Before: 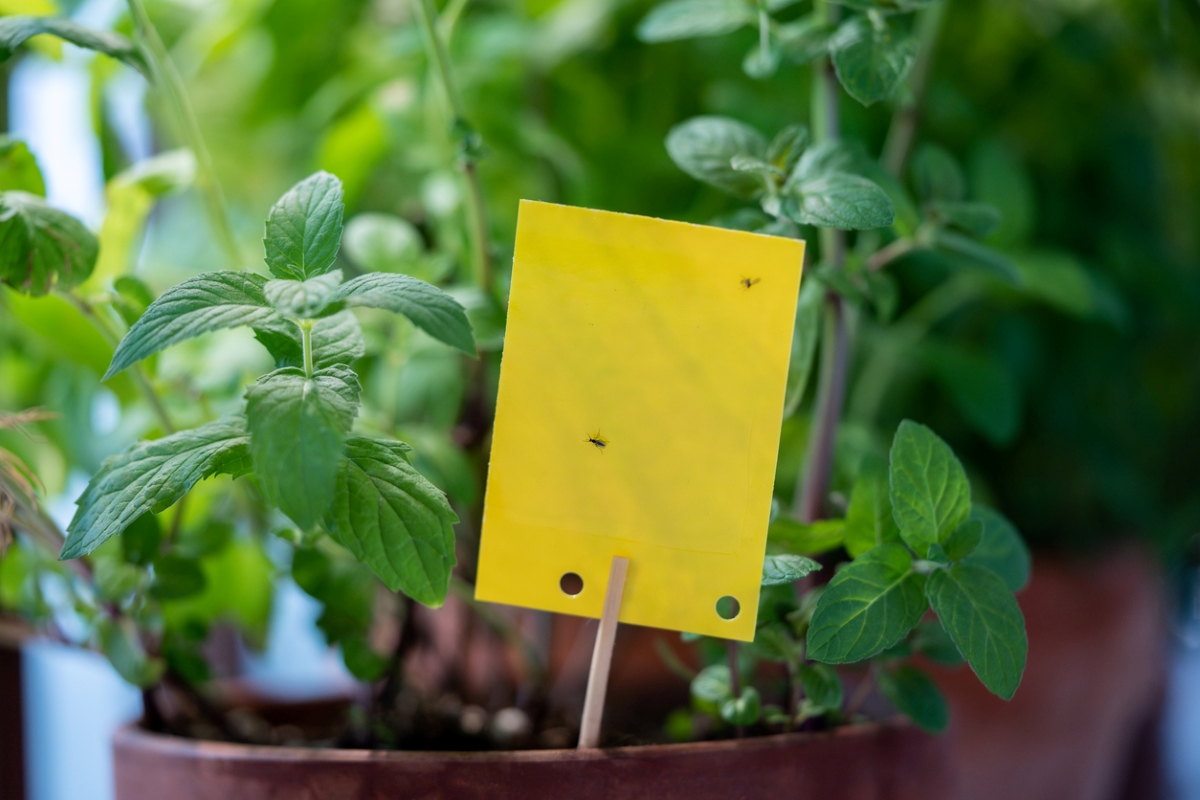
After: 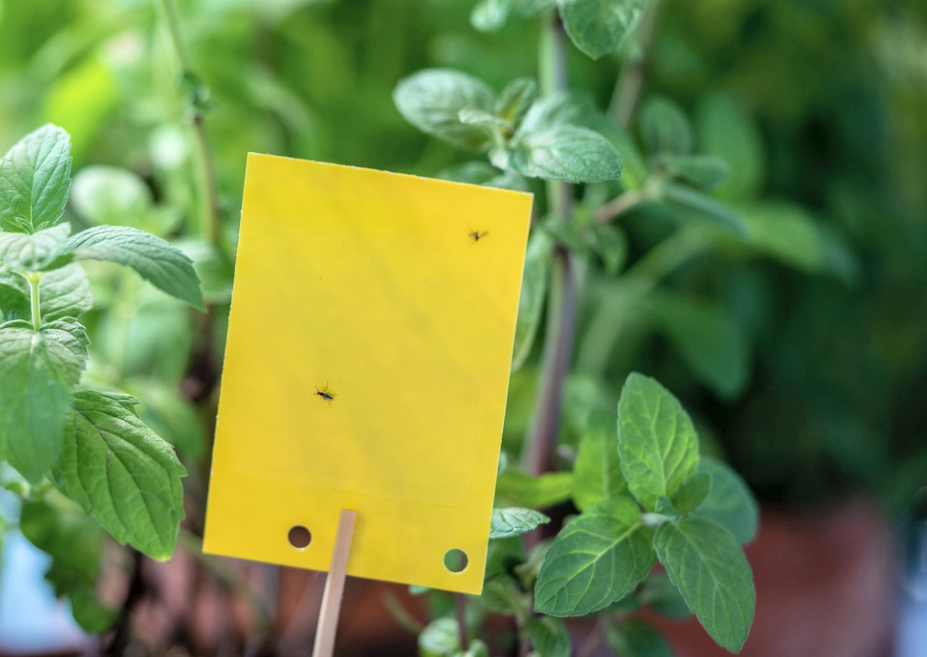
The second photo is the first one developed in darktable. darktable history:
color zones: curves: ch0 [(0.25, 0.5) (0.463, 0.627) (0.484, 0.637) (0.75, 0.5)]
crop: left 22.721%, top 5.894%, bottom 11.868%
local contrast: on, module defaults
contrast brightness saturation: brightness 0.144
